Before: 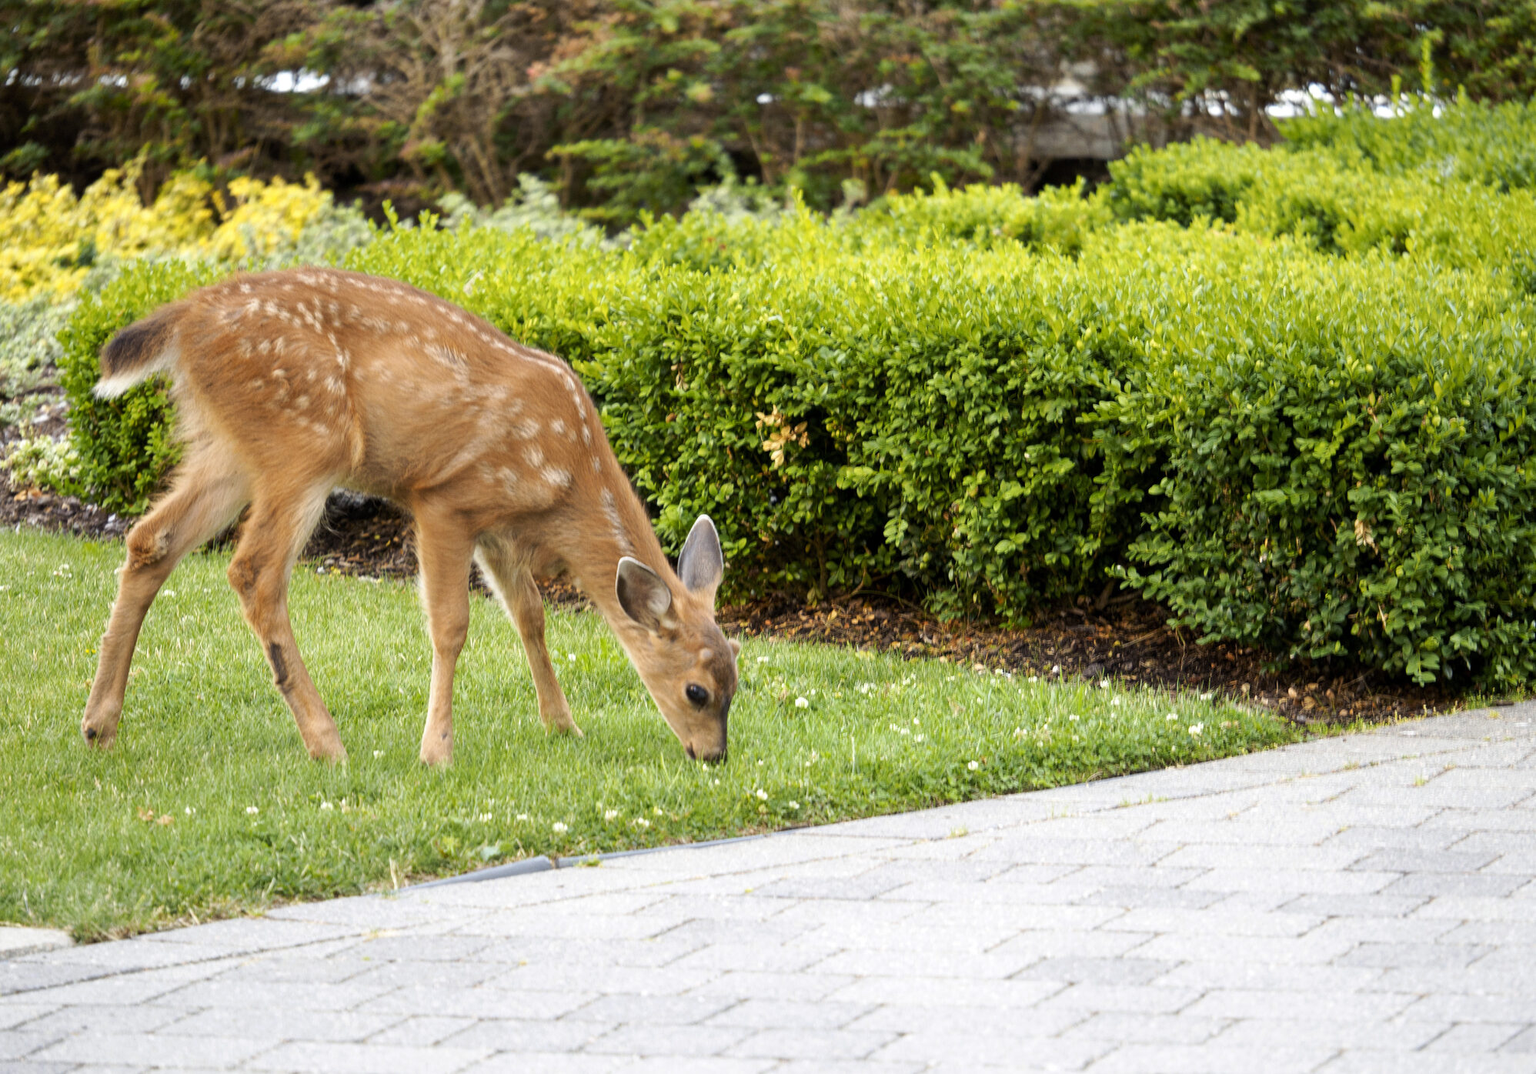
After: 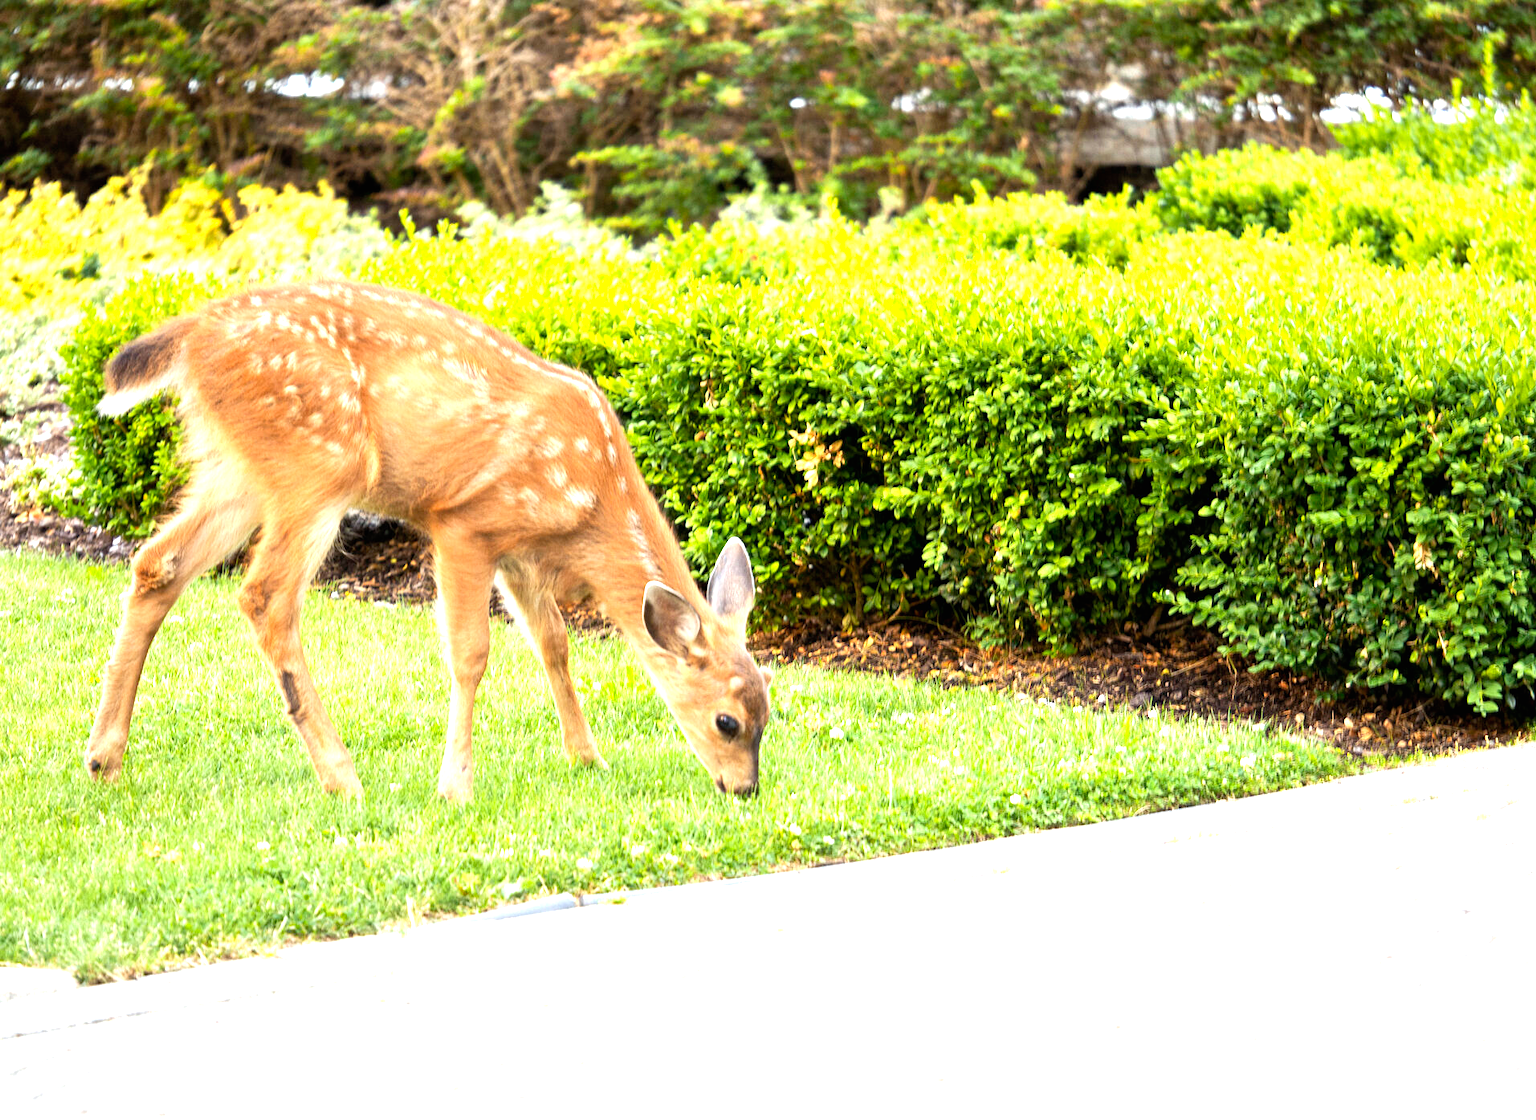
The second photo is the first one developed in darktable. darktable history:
exposure: black level correction 0, exposure 1.55 EV, compensate exposure bias true, compensate highlight preservation false
crop: right 4.126%, bottom 0.031%
